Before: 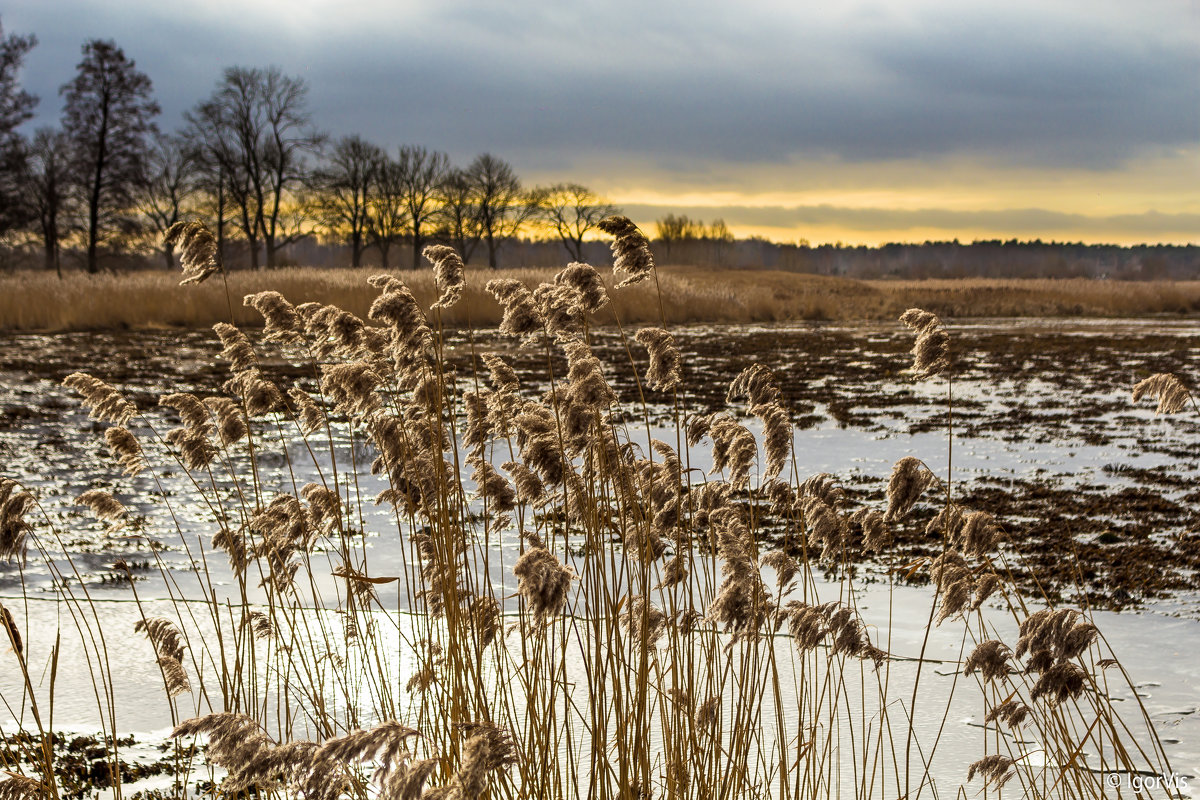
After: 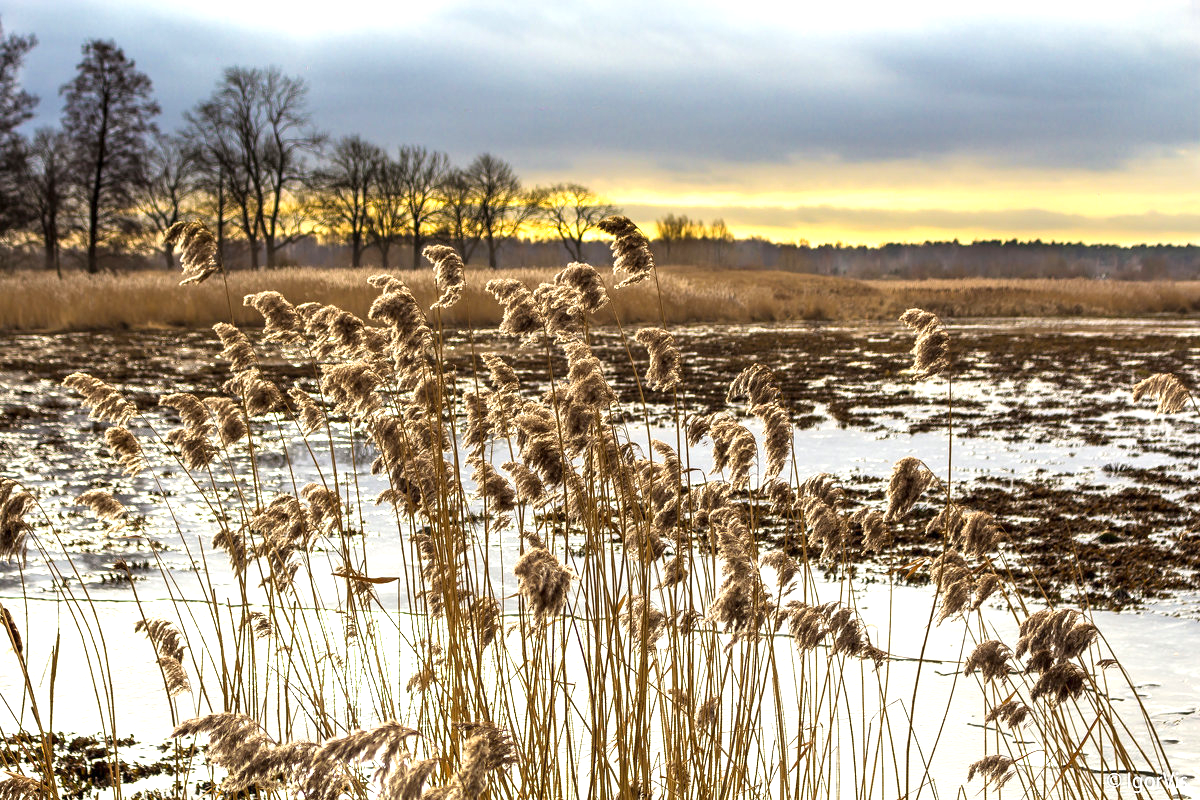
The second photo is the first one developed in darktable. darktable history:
exposure: exposure 0.789 EV, compensate highlight preservation false
